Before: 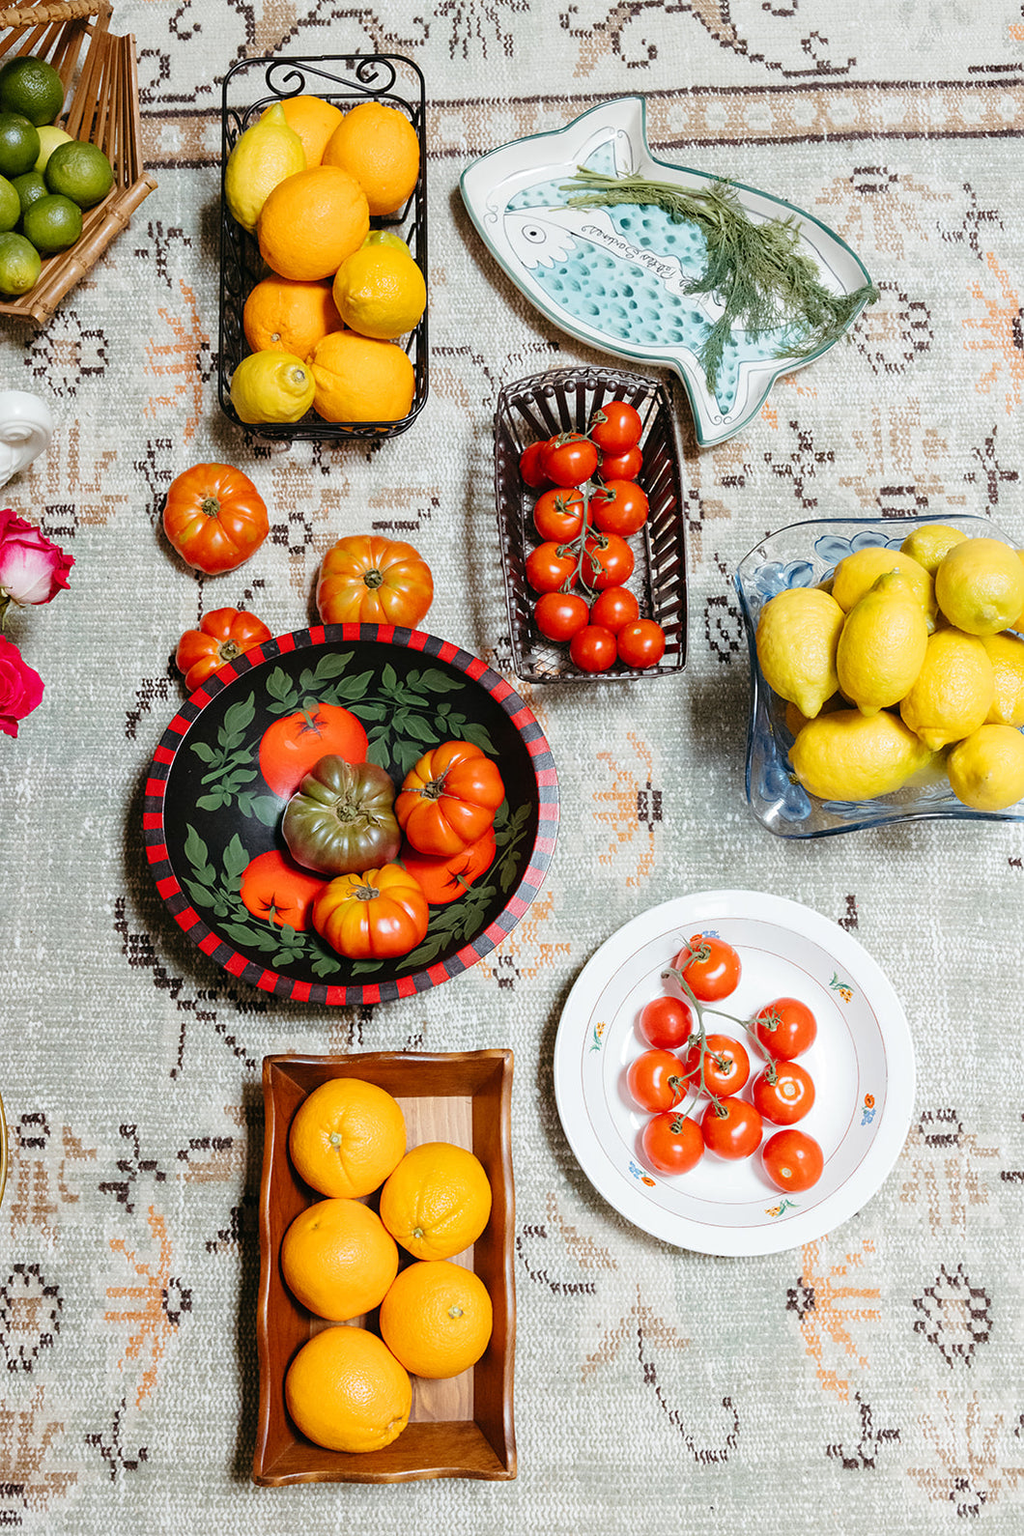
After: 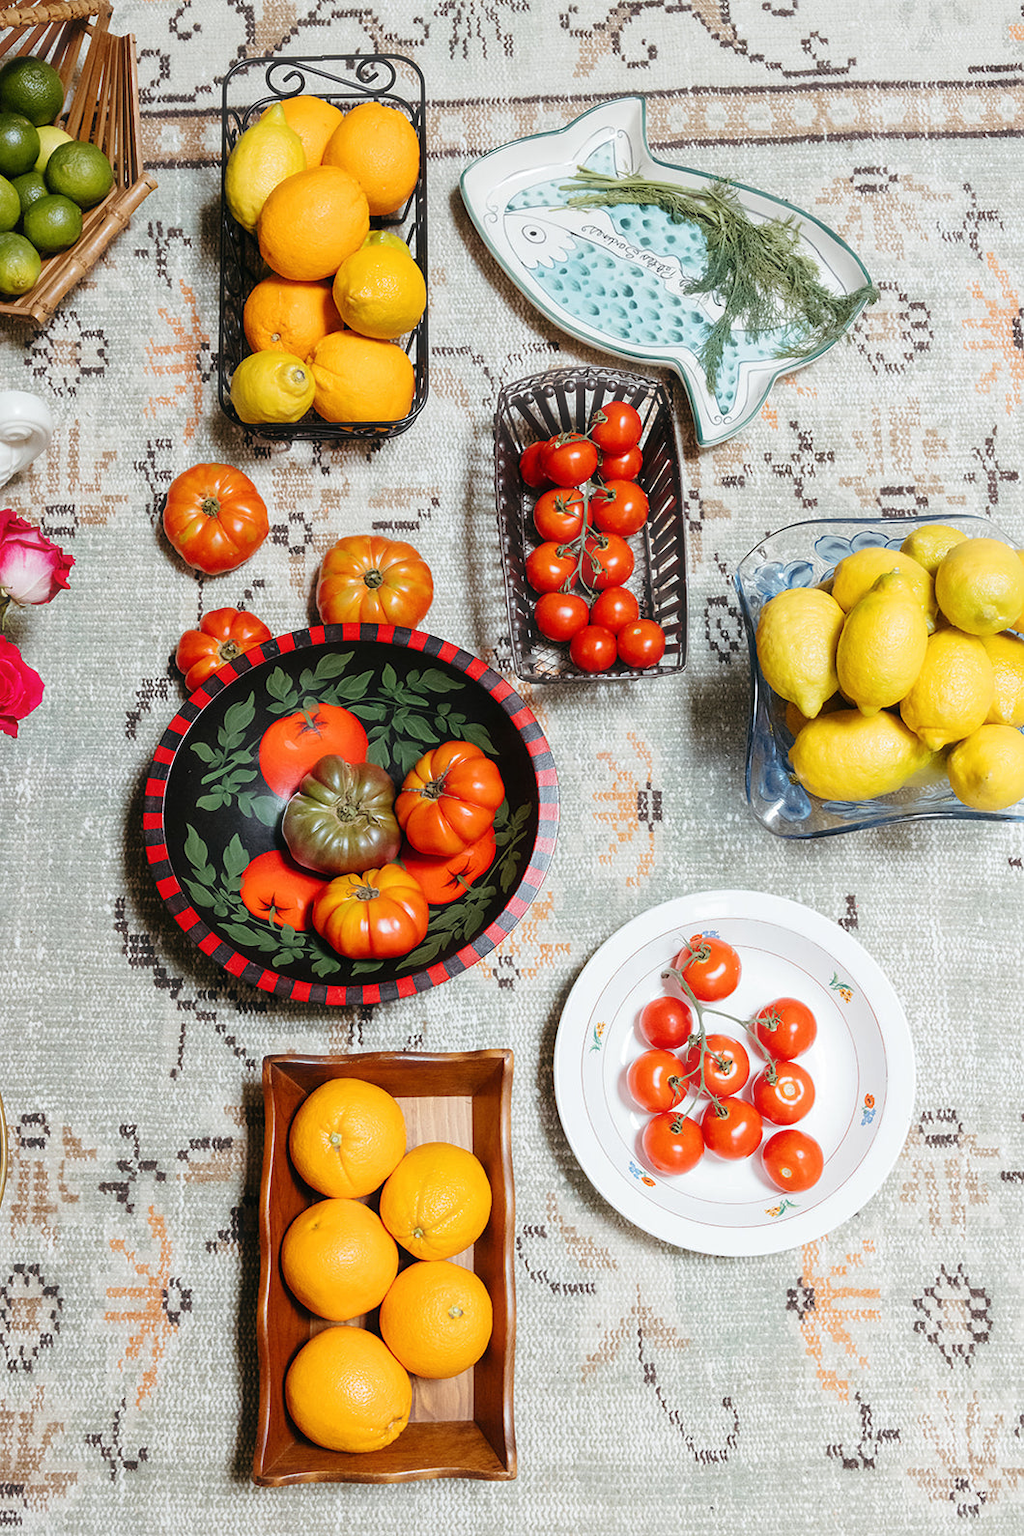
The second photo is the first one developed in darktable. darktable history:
haze removal: strength -0.048, compatibility mode true, adaptive false
